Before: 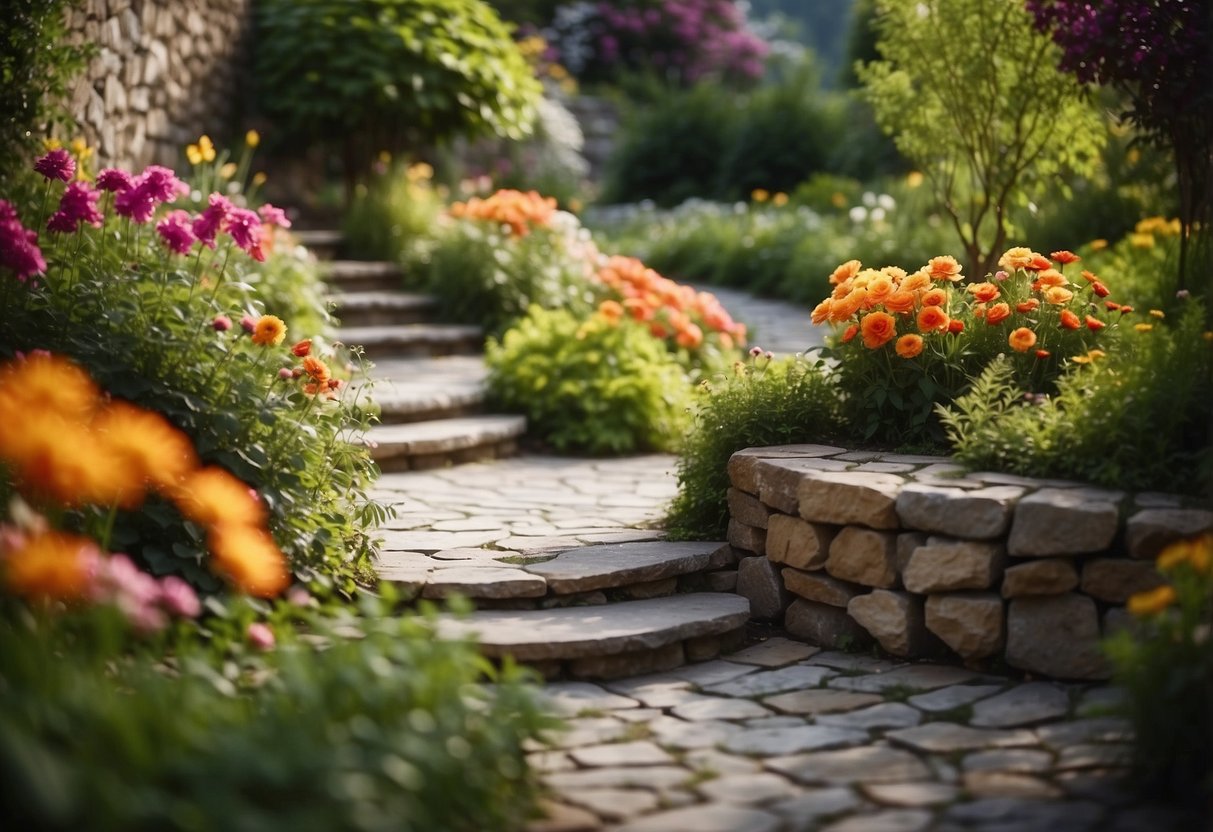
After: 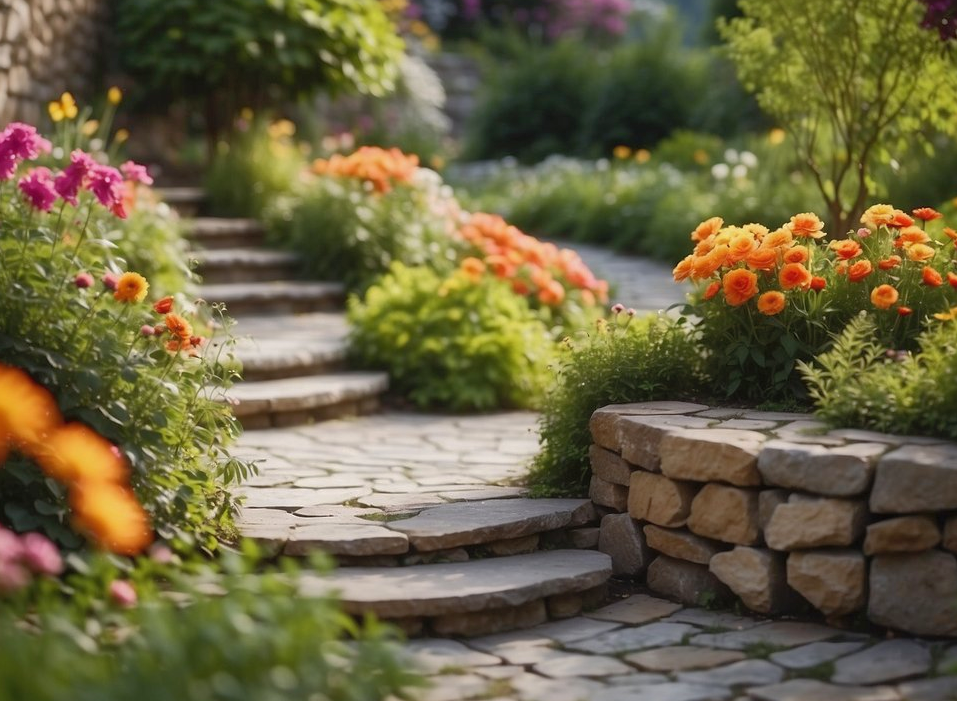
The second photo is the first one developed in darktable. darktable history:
shadows and highlights: on, module defaults
crop: left 11.426%, top 5.172%, right 9.605%, bottom 10.454%
